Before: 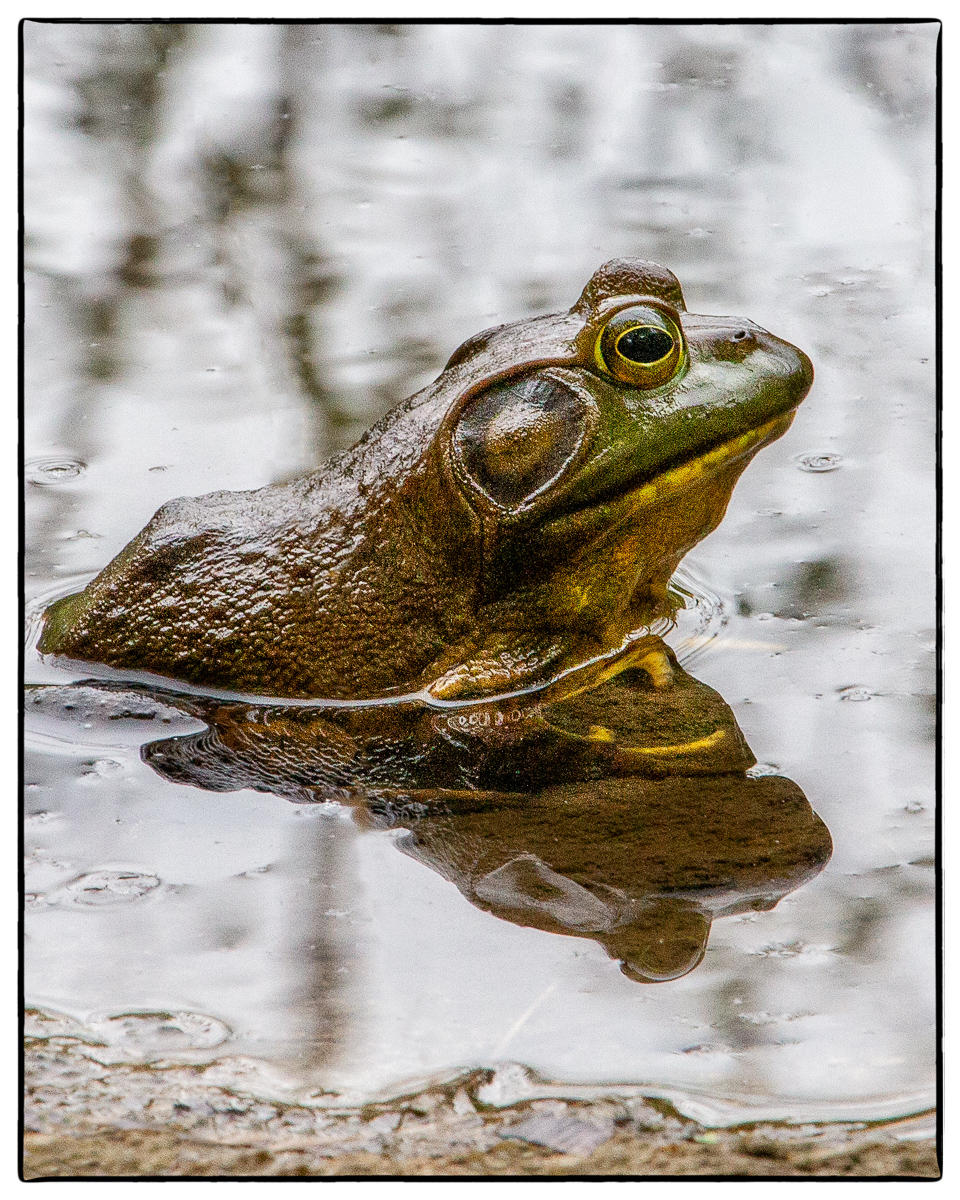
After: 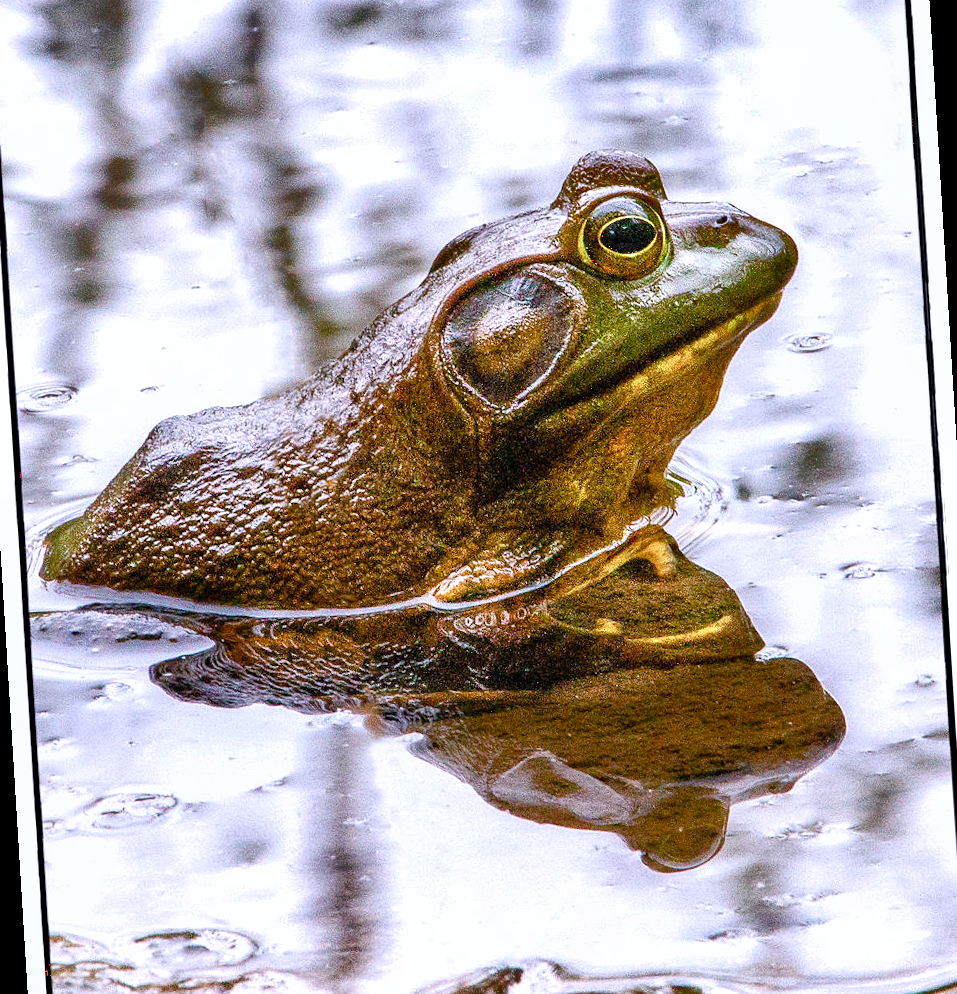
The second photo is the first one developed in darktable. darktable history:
crop and rotate: top 2.479%, bottom 3.018%
exposure: exposure 0.236 EV, compensate highlight preservation false
shadows and highlights: low approximation 0.01, soften with gaussian
color calibration: output R [0.999, 0.026, -0.11, 0], output G [-0.019, 1.037, -0.099, 0], output B [0.022, -0.023, 0.902, 0], illuminant custom, x 0.367, y 0.392, temperature 4437.75 K, clip negative RGB from gamut false
color balance rgb: perceptual saturation grading › global saturation 20%, perceptual saturation grading › highlights -50%, perceptual saturation grading › shadows 30%, perceptual brilliance grading › global brilliance 10%, perceptual brilliance grading › shadows 15%
rotate and perspective: rotation -3.52°, crop left 0.036, crop right 0.964, crop top 0.081, crop bottom 0.919
